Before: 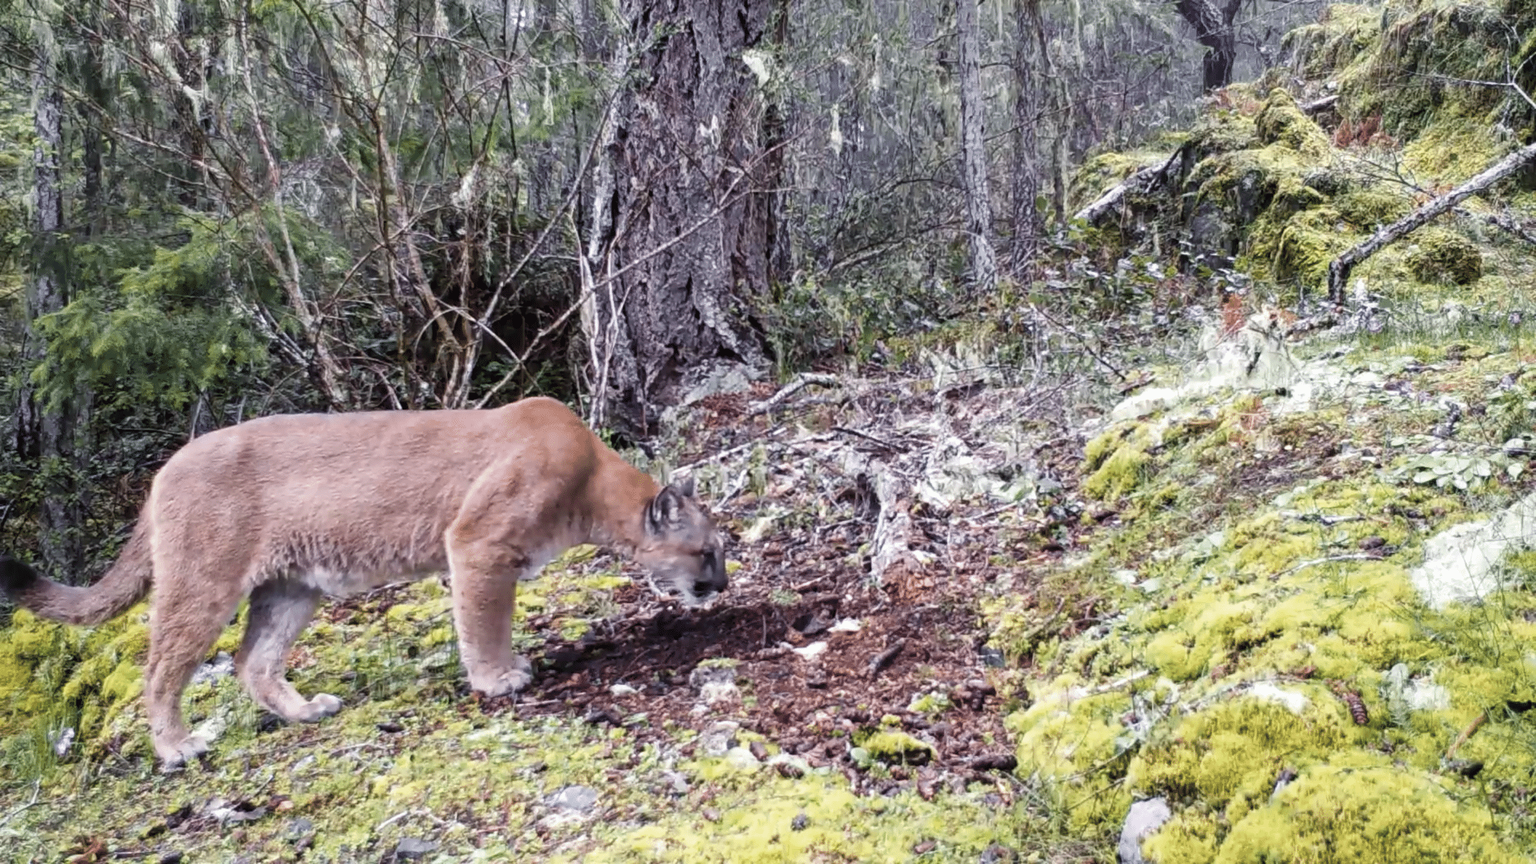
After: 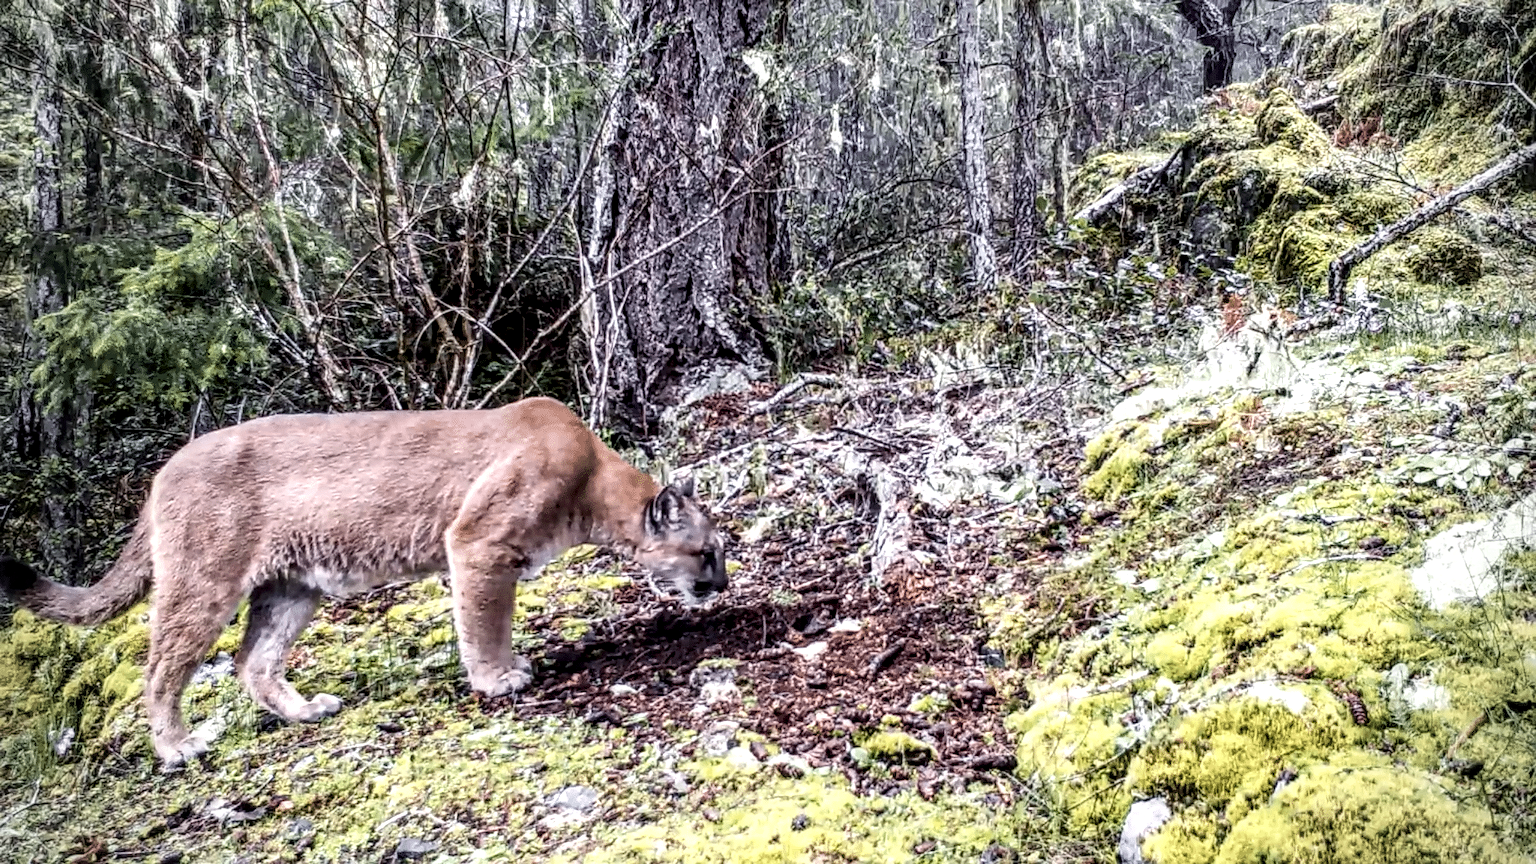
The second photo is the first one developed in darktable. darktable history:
vignetting: unbound false
contrast brightness saturation: contrast 0.146, brightness 0.042
sharpen: amount 0.208
local contrast: highlights 2%, shadows 2%, detail 182%
